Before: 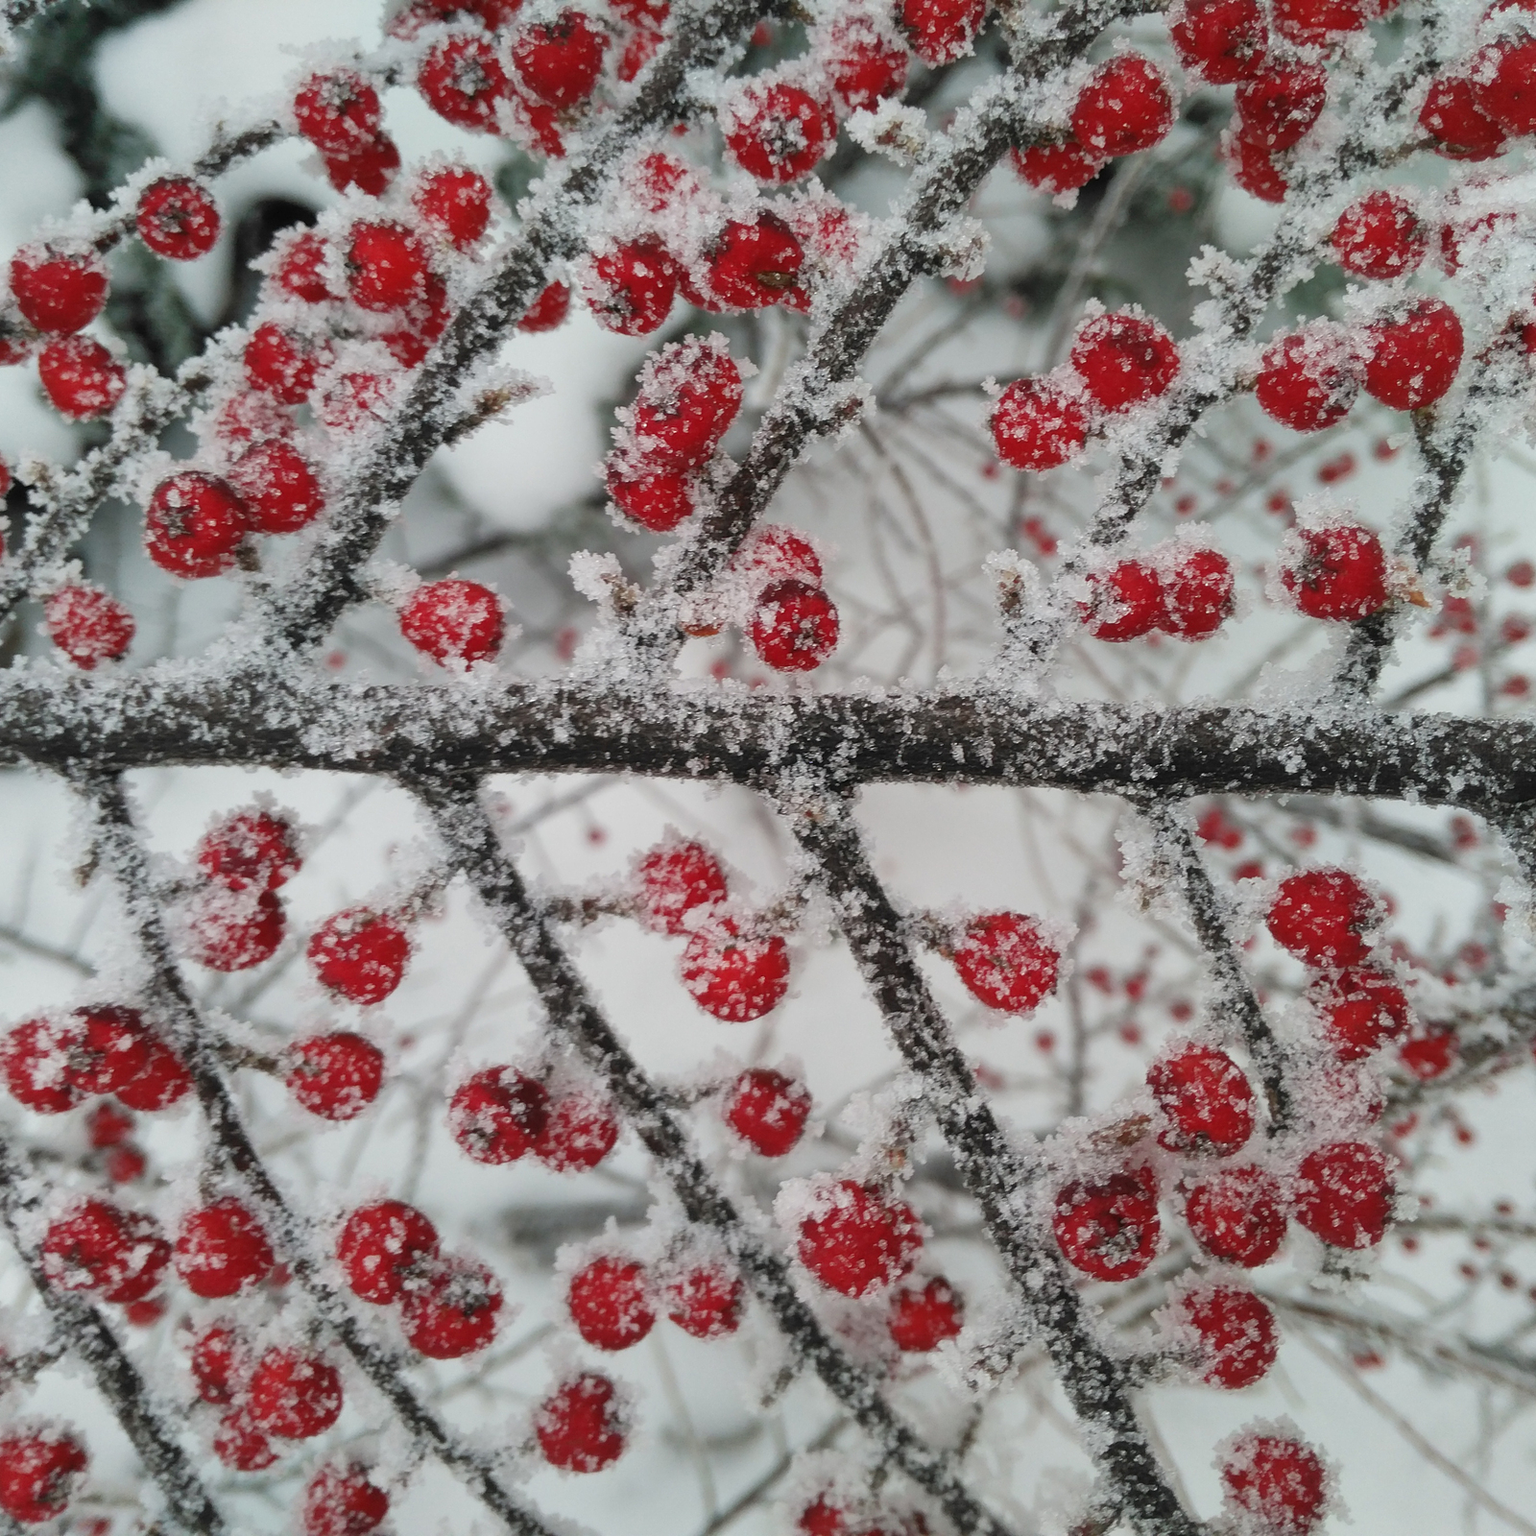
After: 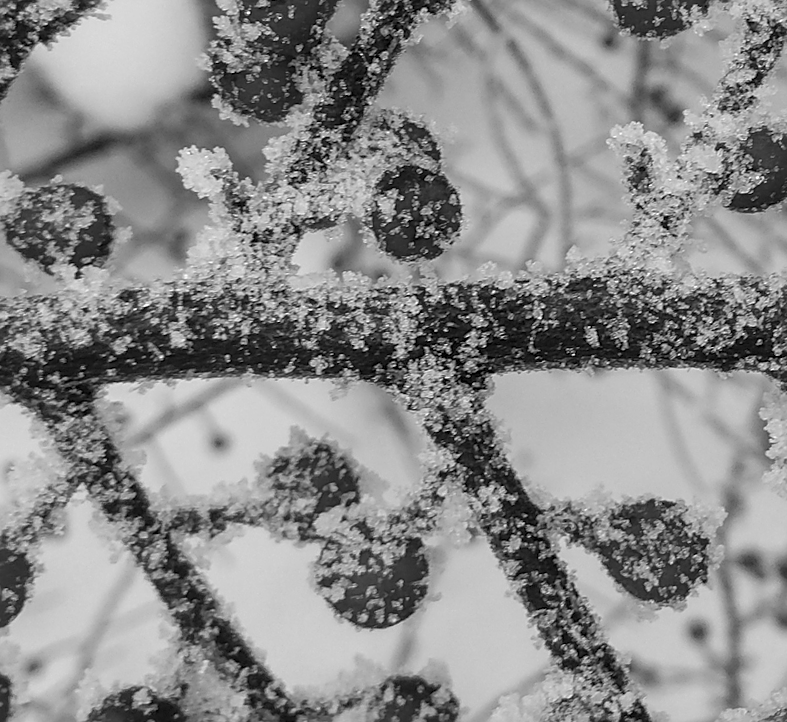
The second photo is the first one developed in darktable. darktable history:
color balance rgb: perceptual saturation grading › global saturation 45%, perceptual saturation grading › highlights -25%, perceptual saturation grading › shadows 50%, perceptual brilliance grading › global brilliance 3%, global vibrance 3%
monochrome: a -35.87, b 49.73, size 1.7
crop: left 25%, top 25%, right 25%, bottom 25%
local contrast: detail 130%
sharpen: on, module defaults
rotate and perspective: rotation -3°, crop left 0.031, crop right 0.968, crop top 0.07, crop bottom 0.93
white balance: red 0.931, blue 1.11
